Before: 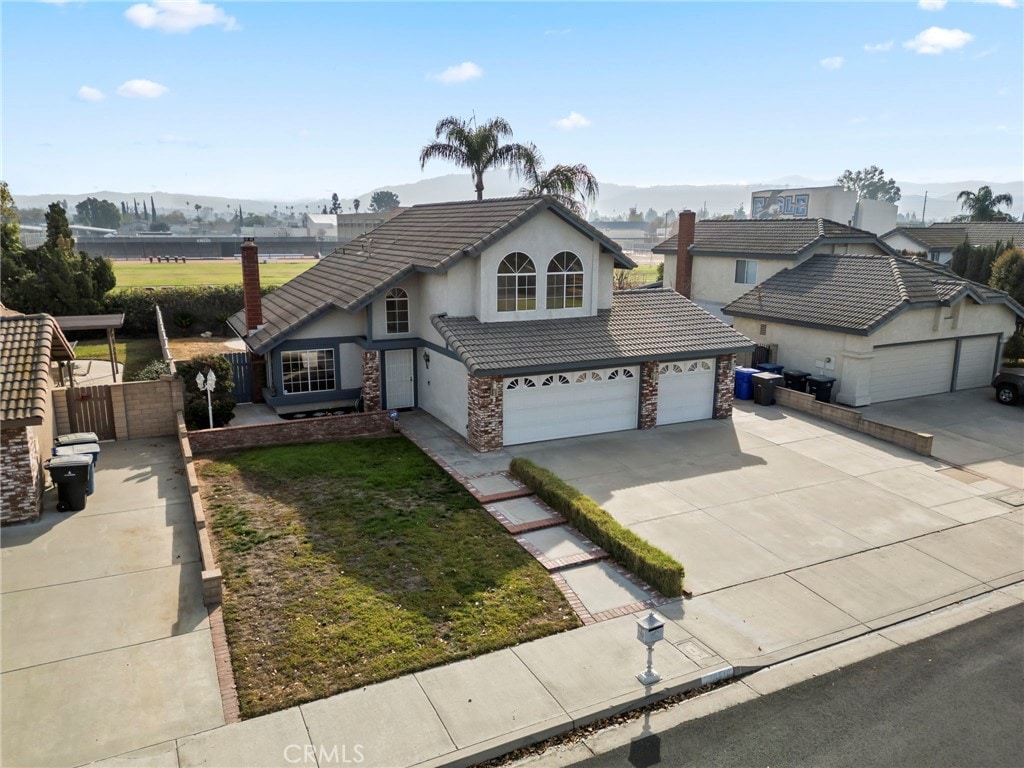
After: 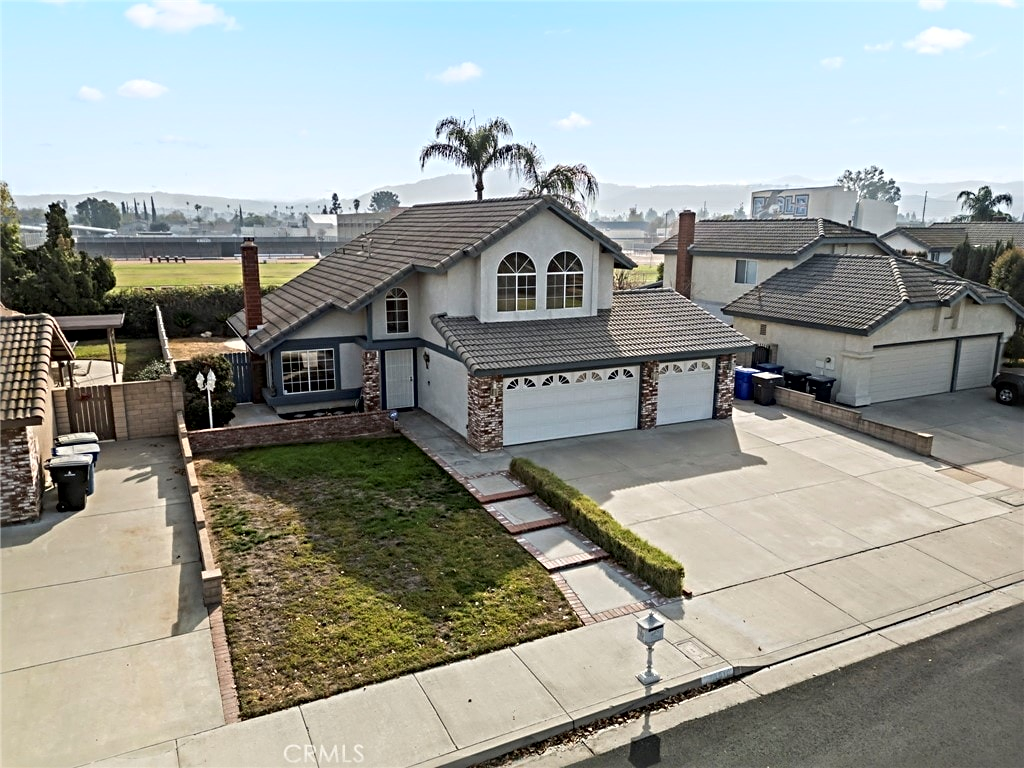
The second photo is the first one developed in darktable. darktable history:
sharpen: radius 4.925
shadows and highlights: shadows -25.24, highlights 51.22, soften with gaussian
